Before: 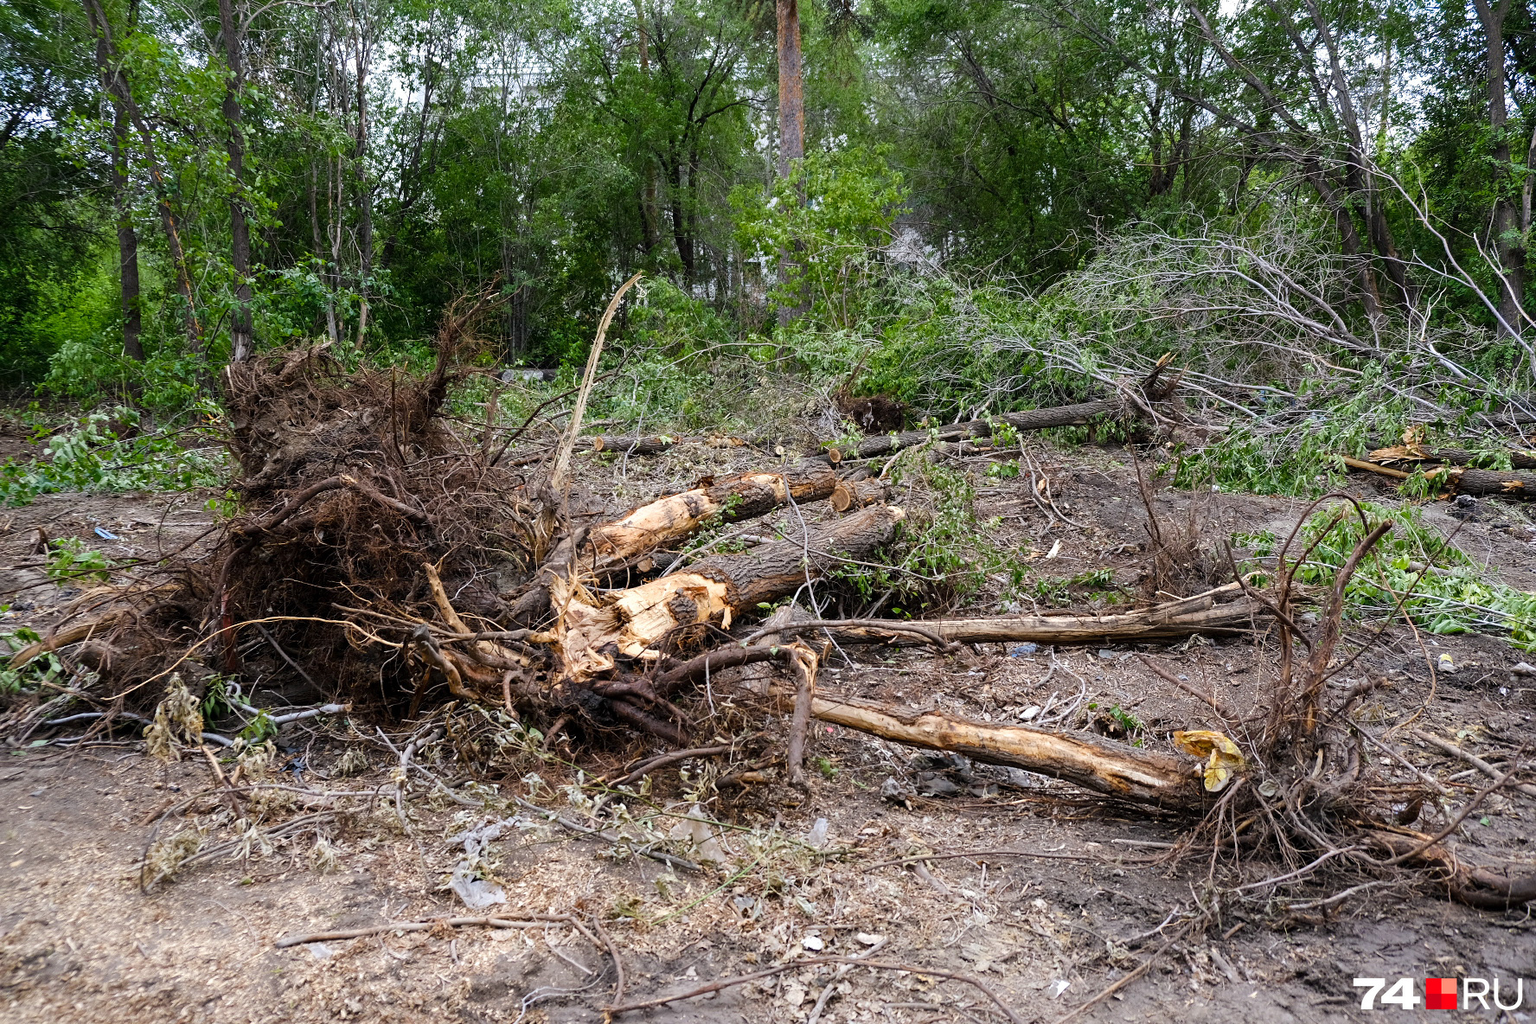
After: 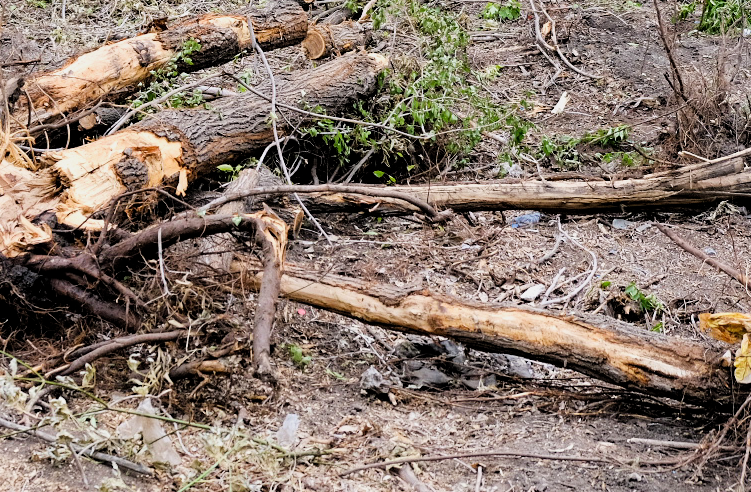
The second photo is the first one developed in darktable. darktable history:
shadows and highlights: shadows 20.98, highlights -36.01, soften with gaussian
filmic rgb: black relative exposure -7.72 EV, white relative exposure 4.43 EV, target black luminance 0%, hardness 3.76, latitude 50.62%, contrast 1.074, highlights saturation mix 8.94%, shadows ↔ highlights balance -0.257%
exposure: exposure 0.498 EV, compensate highlight preservation false
crop: left 37.076%, top 44.937%, right 20.62%, bottom 13.455%
